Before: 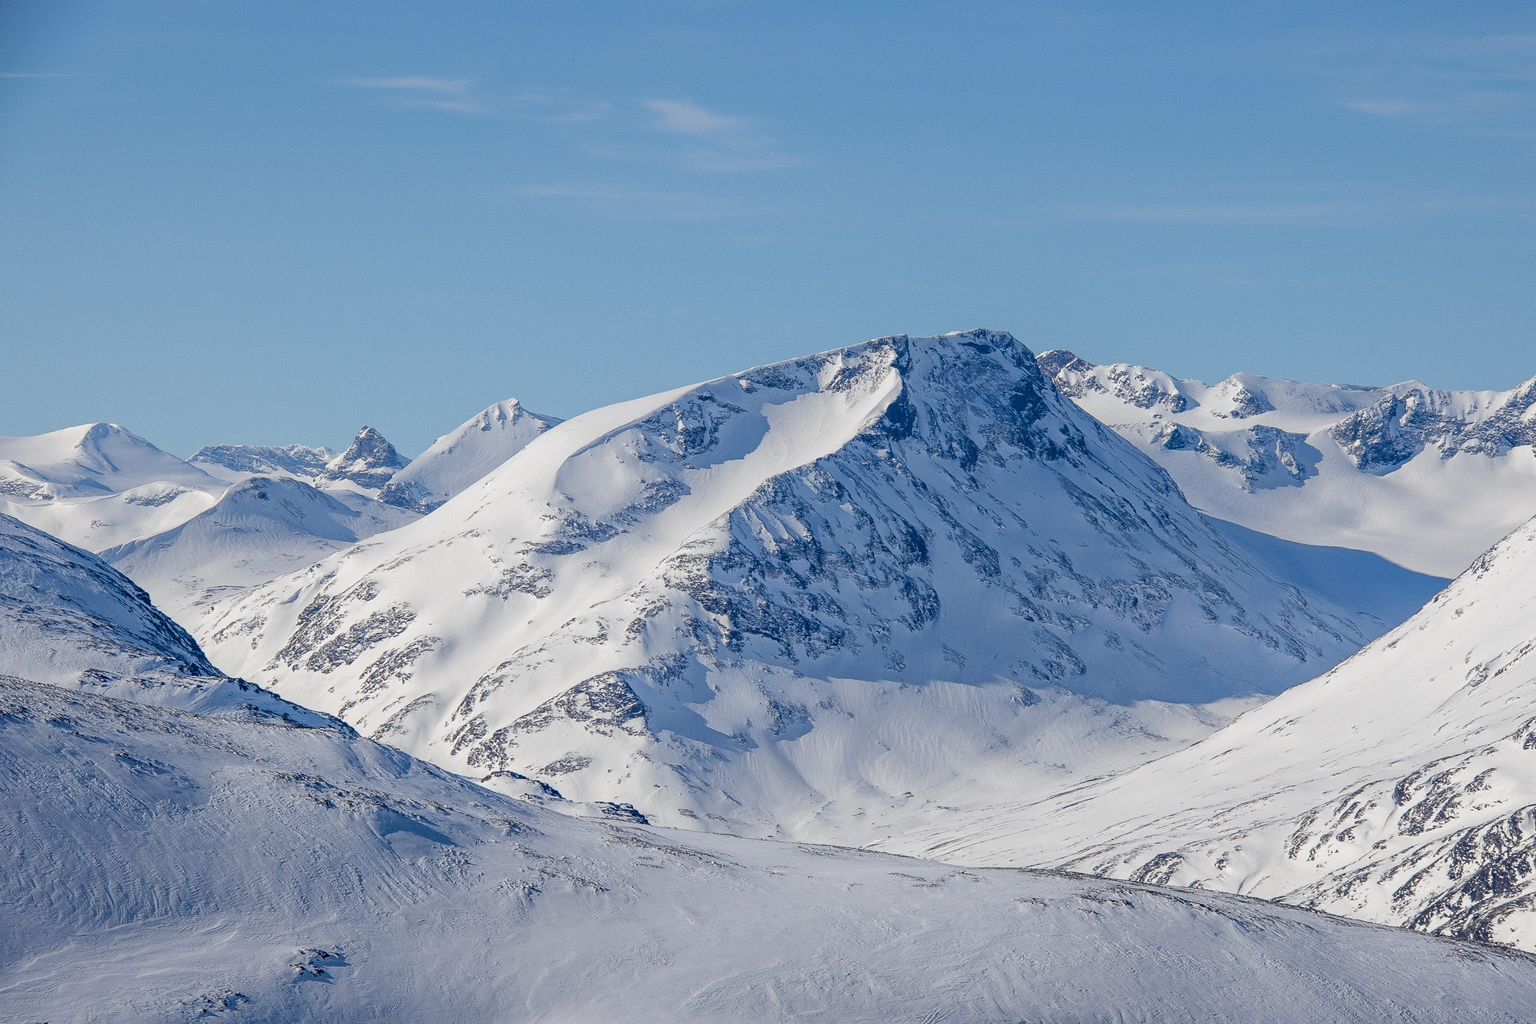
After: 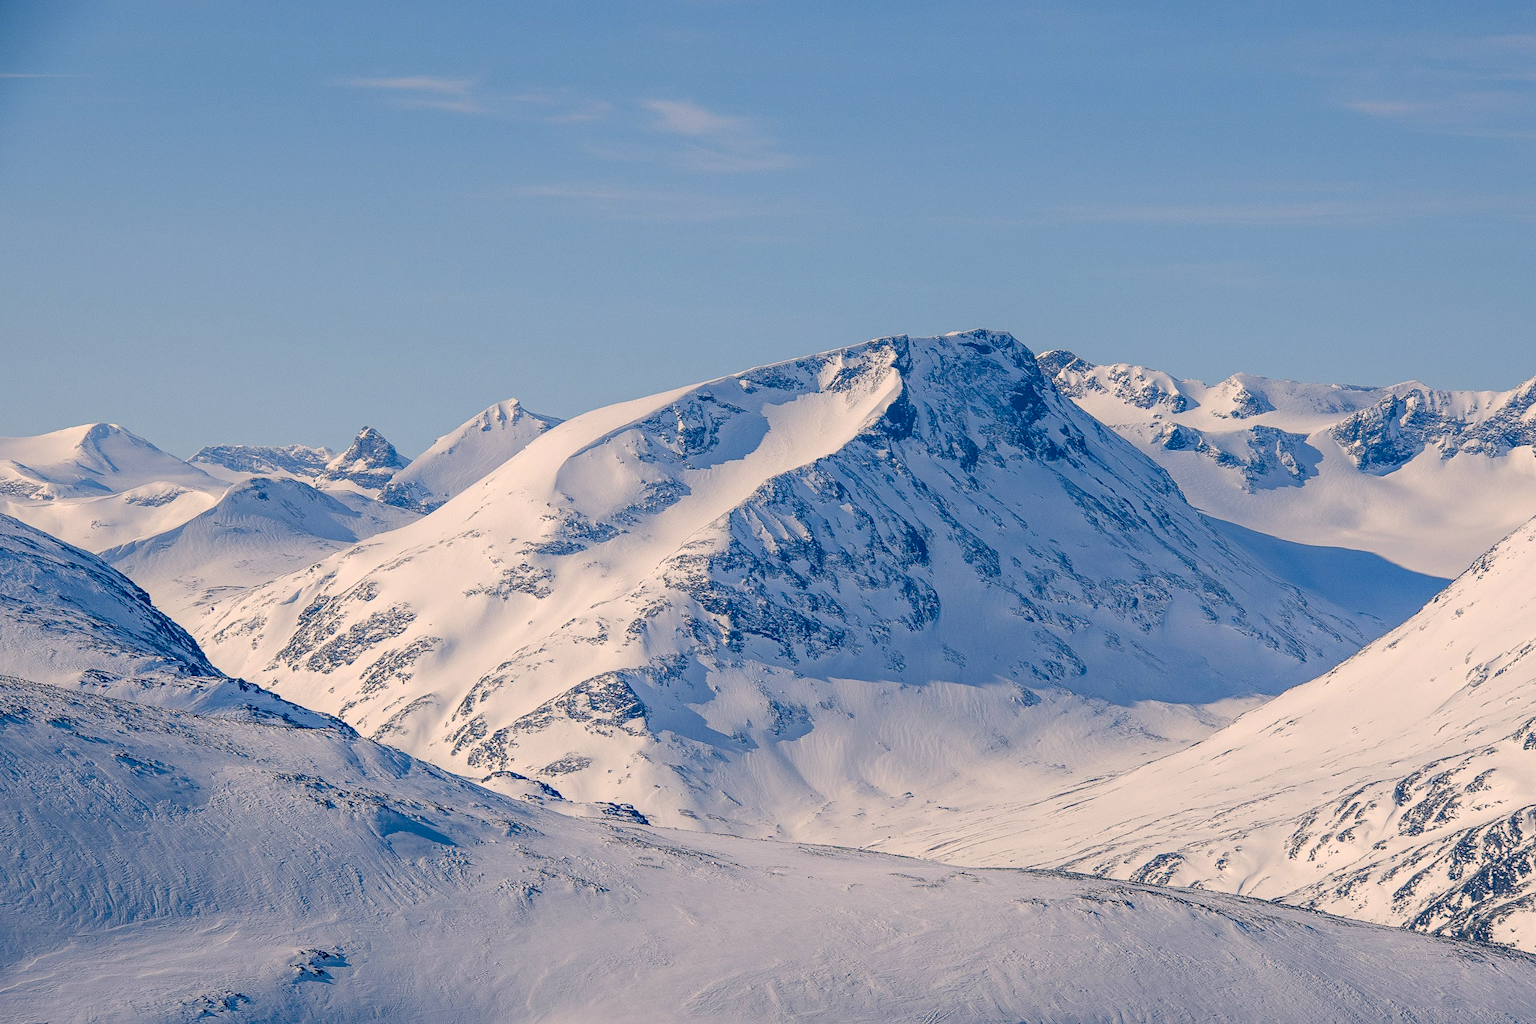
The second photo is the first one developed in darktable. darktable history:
color correction: highlights a* 10.3, highlights b* 13.99, shadows a* -10, shadows b* -14.92
